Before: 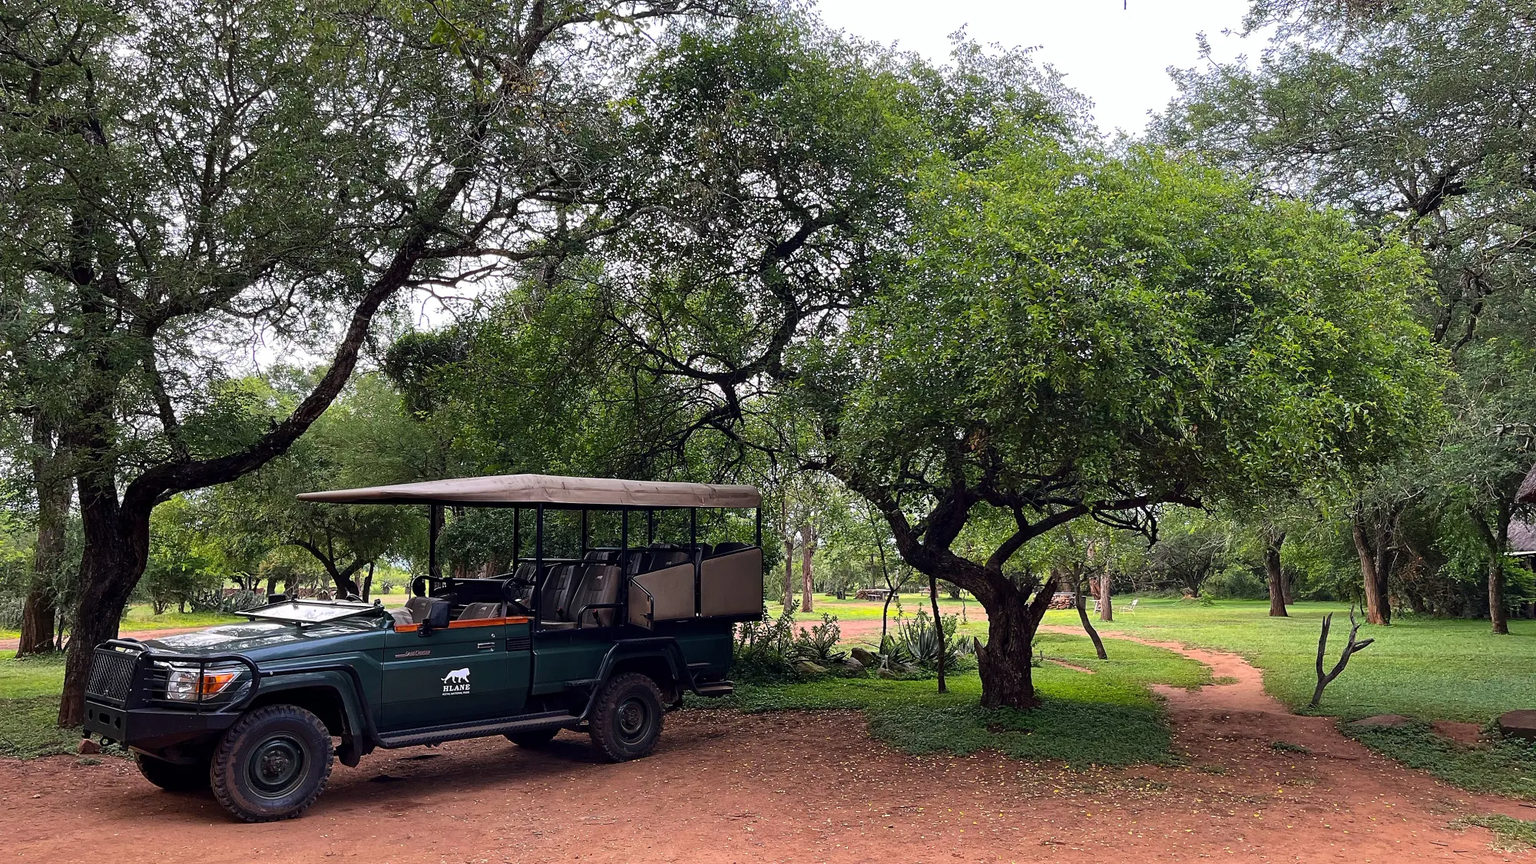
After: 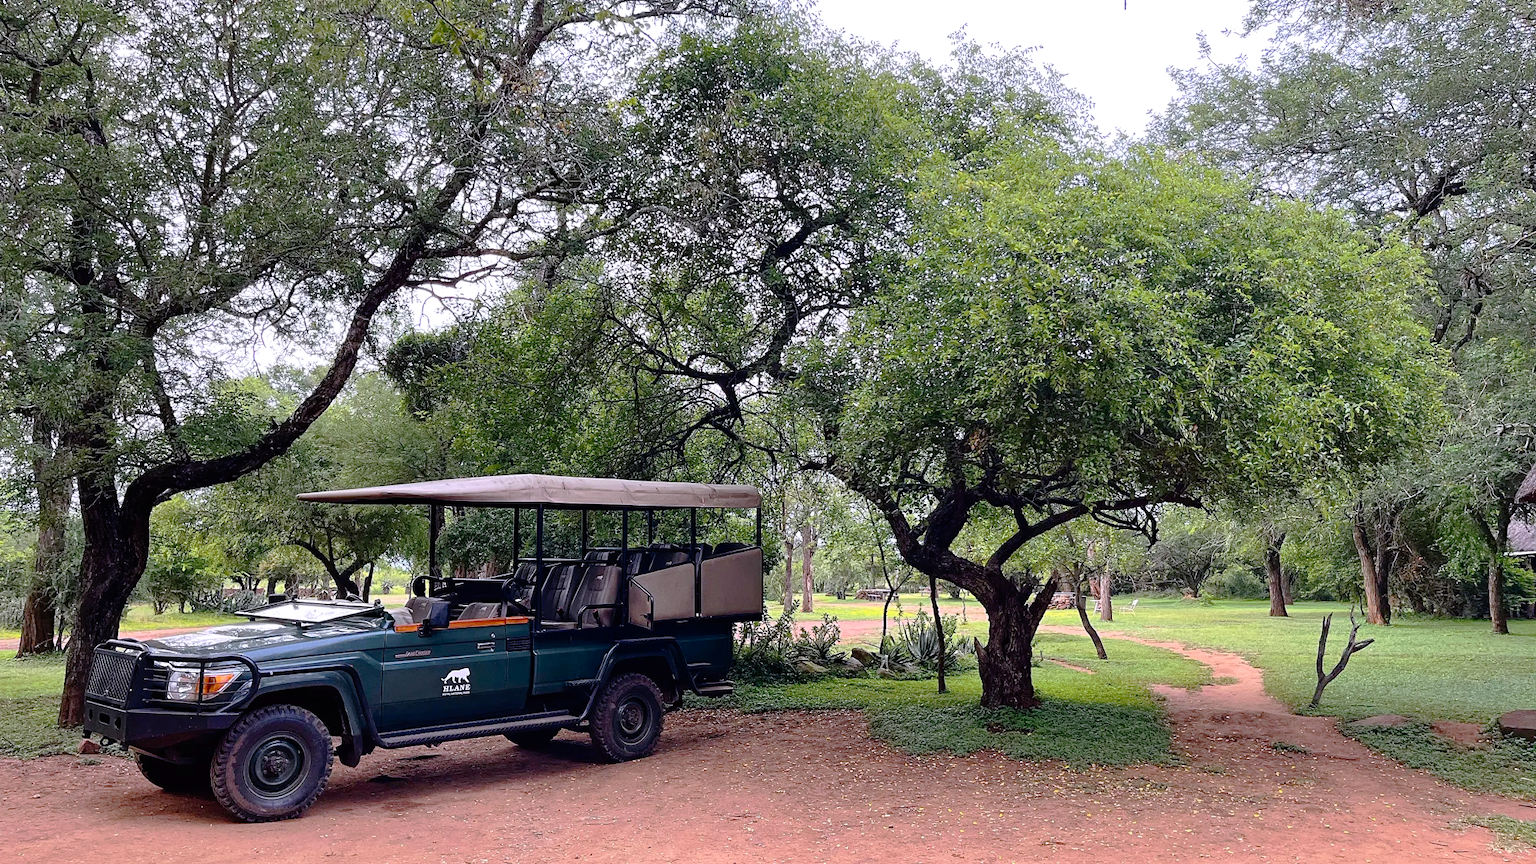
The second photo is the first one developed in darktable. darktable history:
tone equalizer: -8 EV -1.84 EV, -7 EV -1.16 EV, -6 EV -1.62 EV, smoothing diameter 25%, edges refinement/feathering 10, preserve details guided filter
grain: coarseness 0.09 ISO, strength 10%
white balance: red 1.004, blue 1.096
tone curve: curves: ch0 [(0, 0) (0.003, 0.007) (0.011, 0.011) (0.025, 0.021) (0.044, 0.04) (0.069, 0.07) (0.1, 0.129) (0.136, 0.187) (0.177, 0.254) (0.224, 0.325) (0.277, 0.398) (0.335, 0.461) (0.399, 0.513) (0.468, 0.571) (0.543, 0.624) (0.623, 0.69) (0.709, 0.777) (0.801, 0.86) (0.898, 0.953) (1, 1)], preserve colors none
